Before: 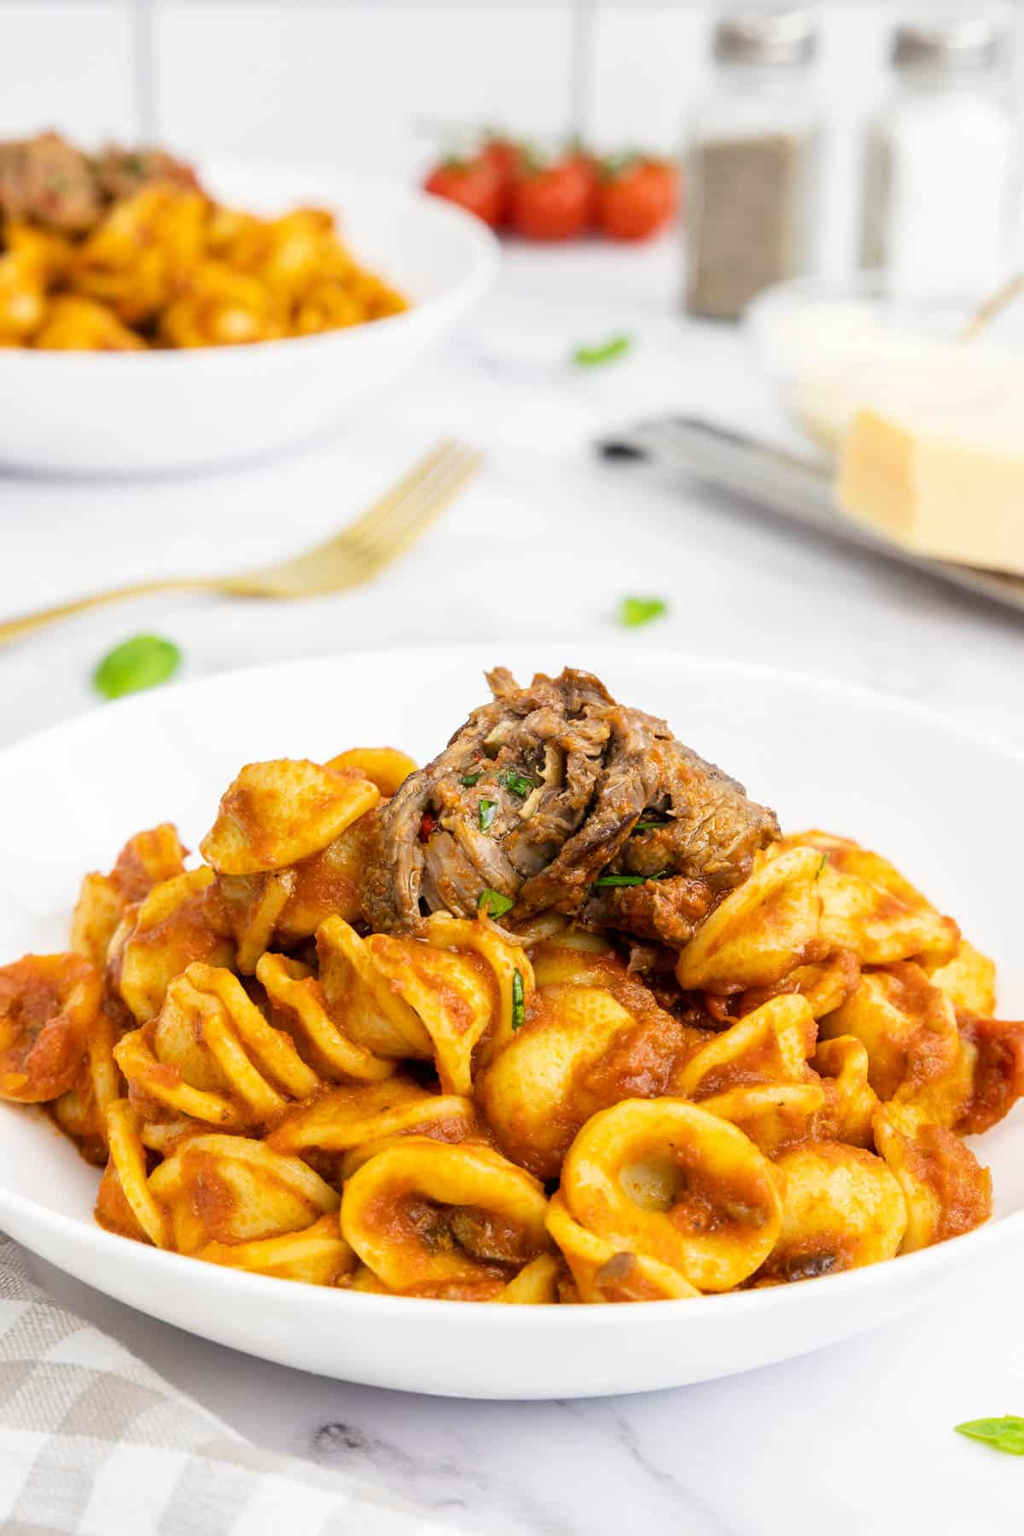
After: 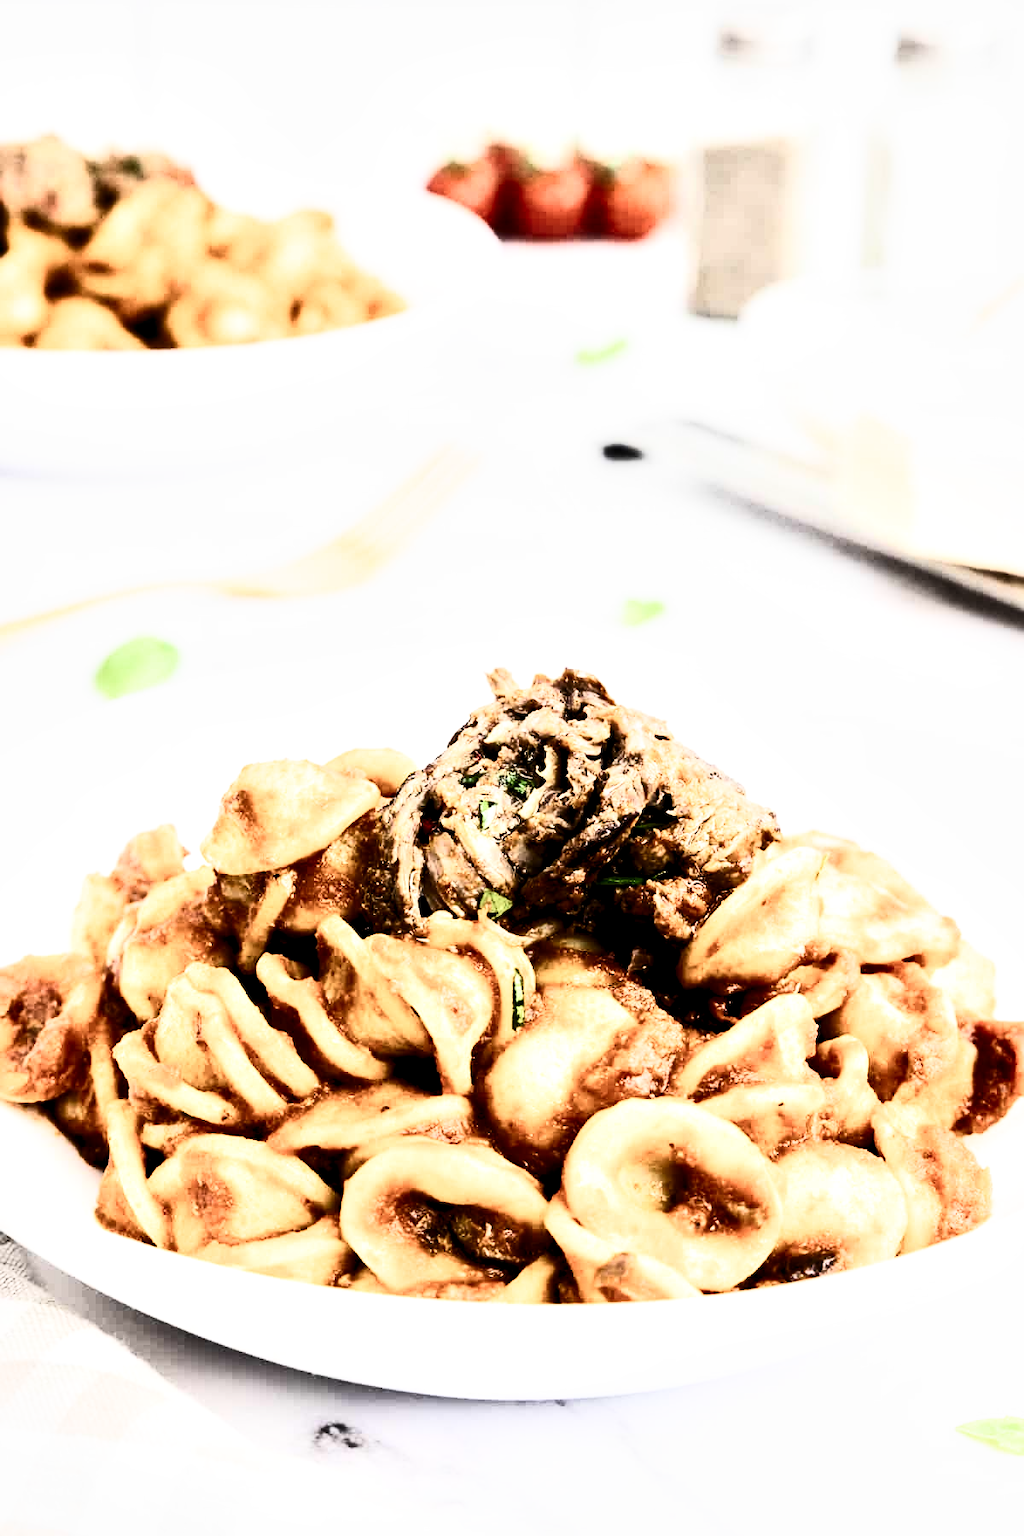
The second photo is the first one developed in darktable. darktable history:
local contrast: mode bilateral grid, contrast 24, coarseness 60, detail 151%, midtone range 0.2
filmic rgb: black relative exposure -5 EV, white relative exposure 3.99 EV, hardness 2.88, contrast 1.3, highlights saturation mix -29.52%, add noise in highlights 0.001, preserve chrominance luminance Y, color science v3 (2019), use custom middle-gray values true, contrast in highlights soft
contrast brightness saturation: contrast 0.937, brightness 0.191
